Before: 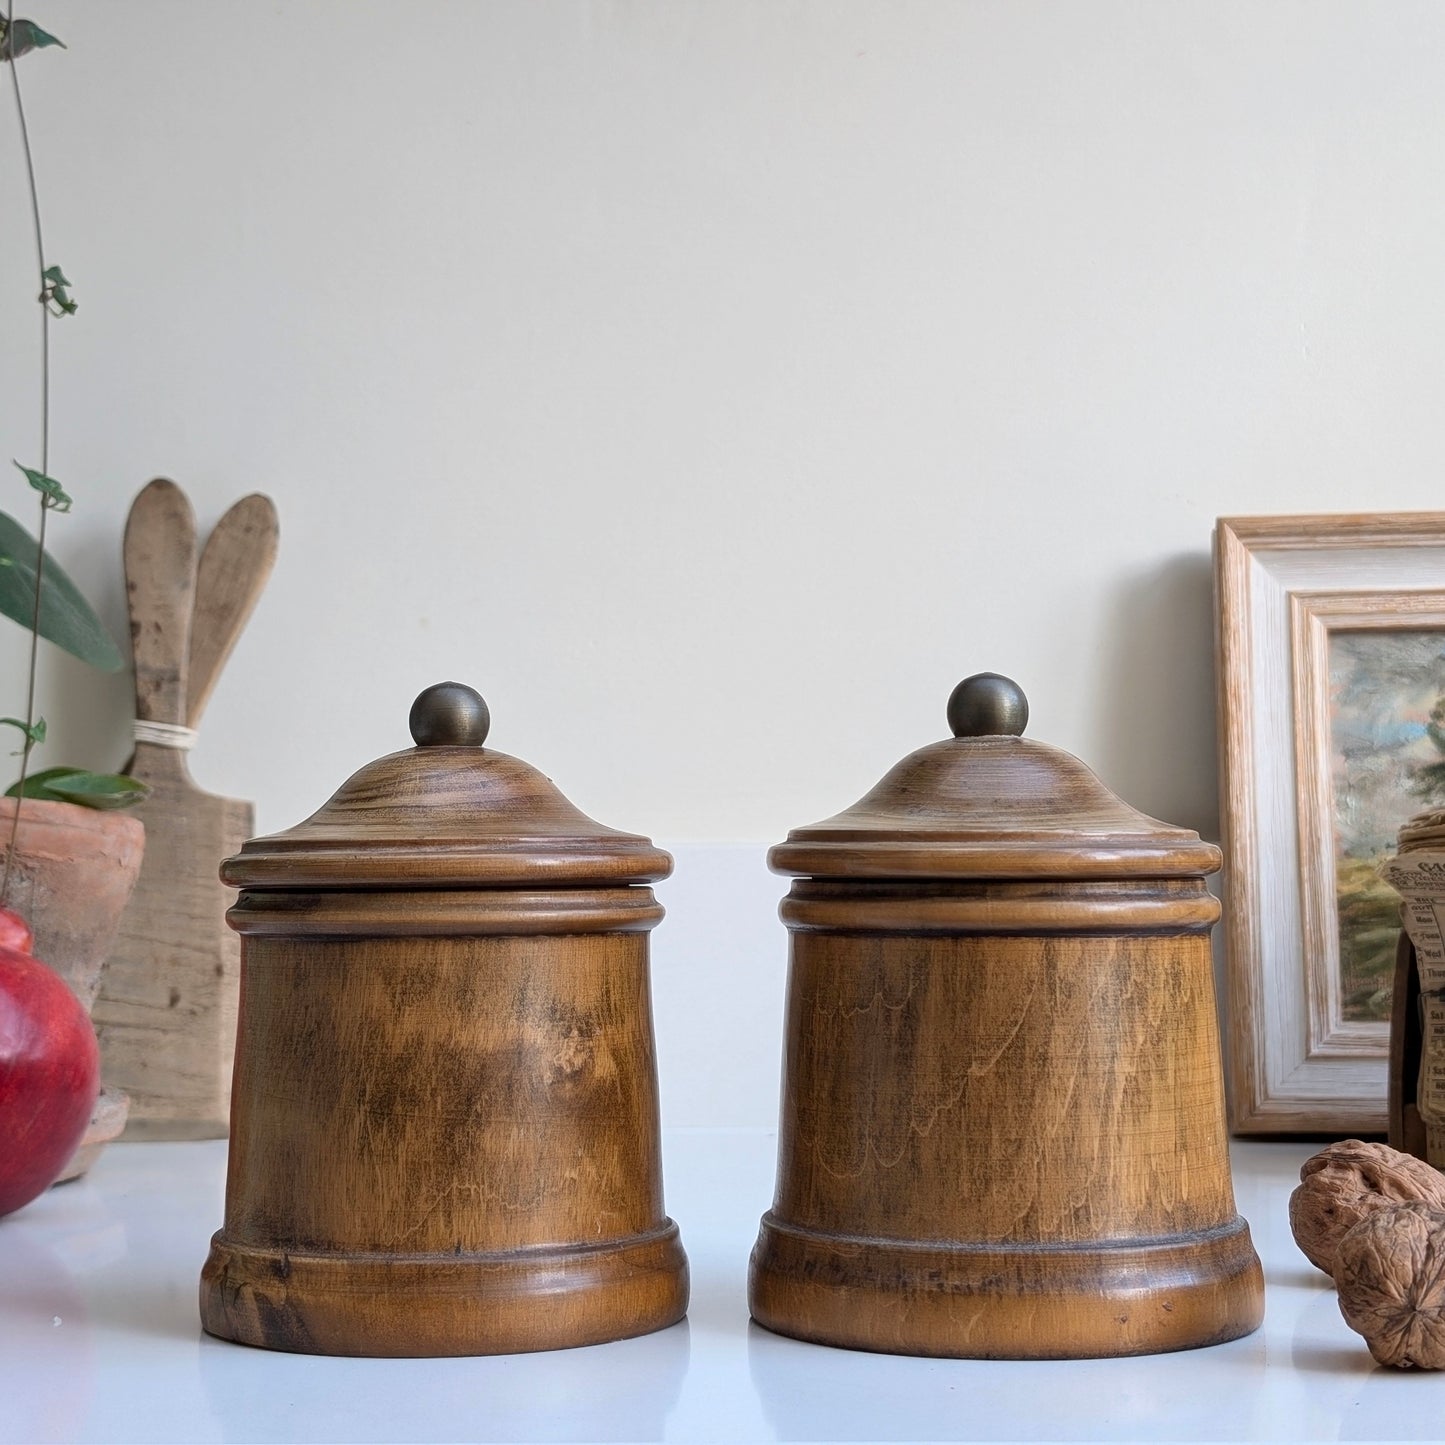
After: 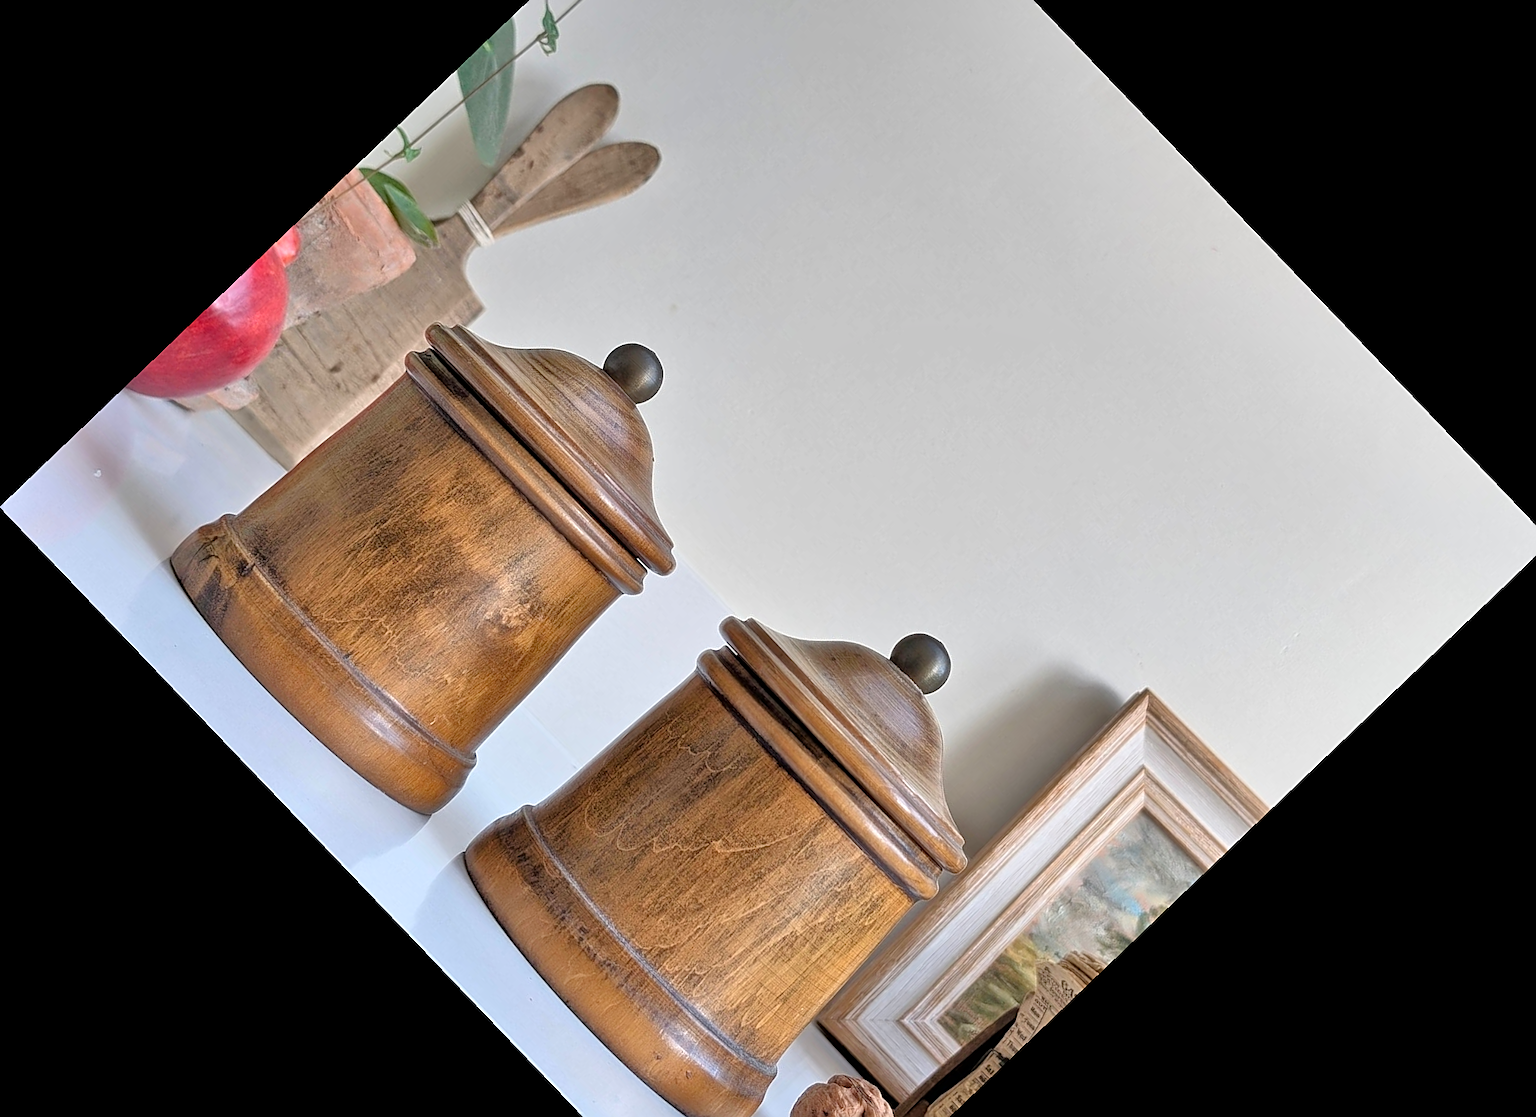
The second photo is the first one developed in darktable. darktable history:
tone equalizer: -7 EV 0.15 EV, -6 EV 0.6 EV, -5 EV 1.15 EV, -4 EV 1.33 EV, -3 EV 1.15 EV, -2 EV 0.6 EV, -1 EV 0.15 EV, mask exposure compensation -0.5 EV
crop and rotate: angle -46.26°, top 16.234%, right 0.912%, bottom 11.704%
sharpen: on, module defaults
shadows and highlights: shadows 32.83, highlights -47.7, soften with gaussian
